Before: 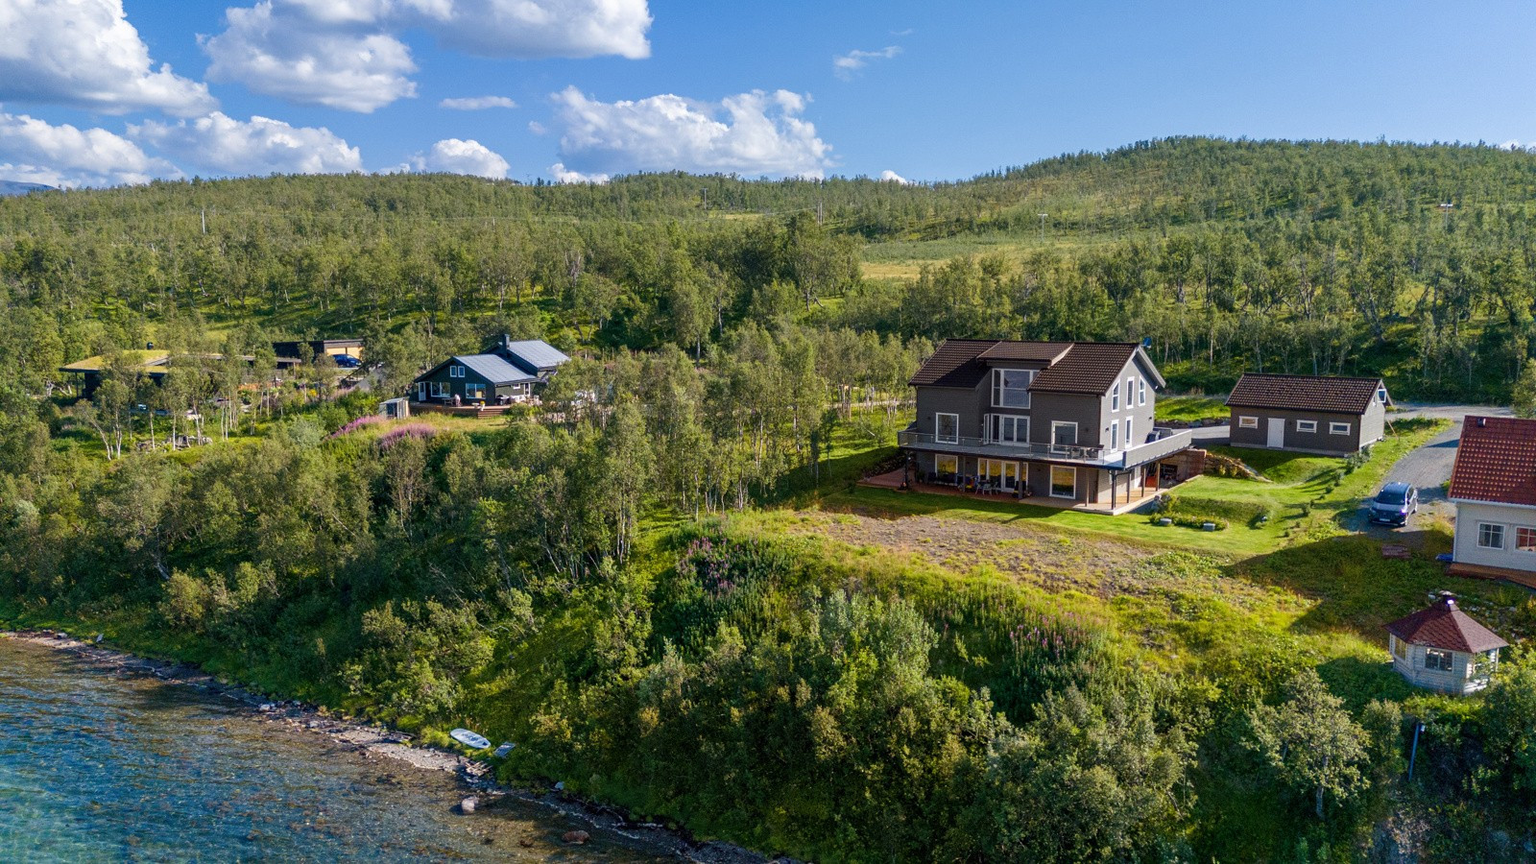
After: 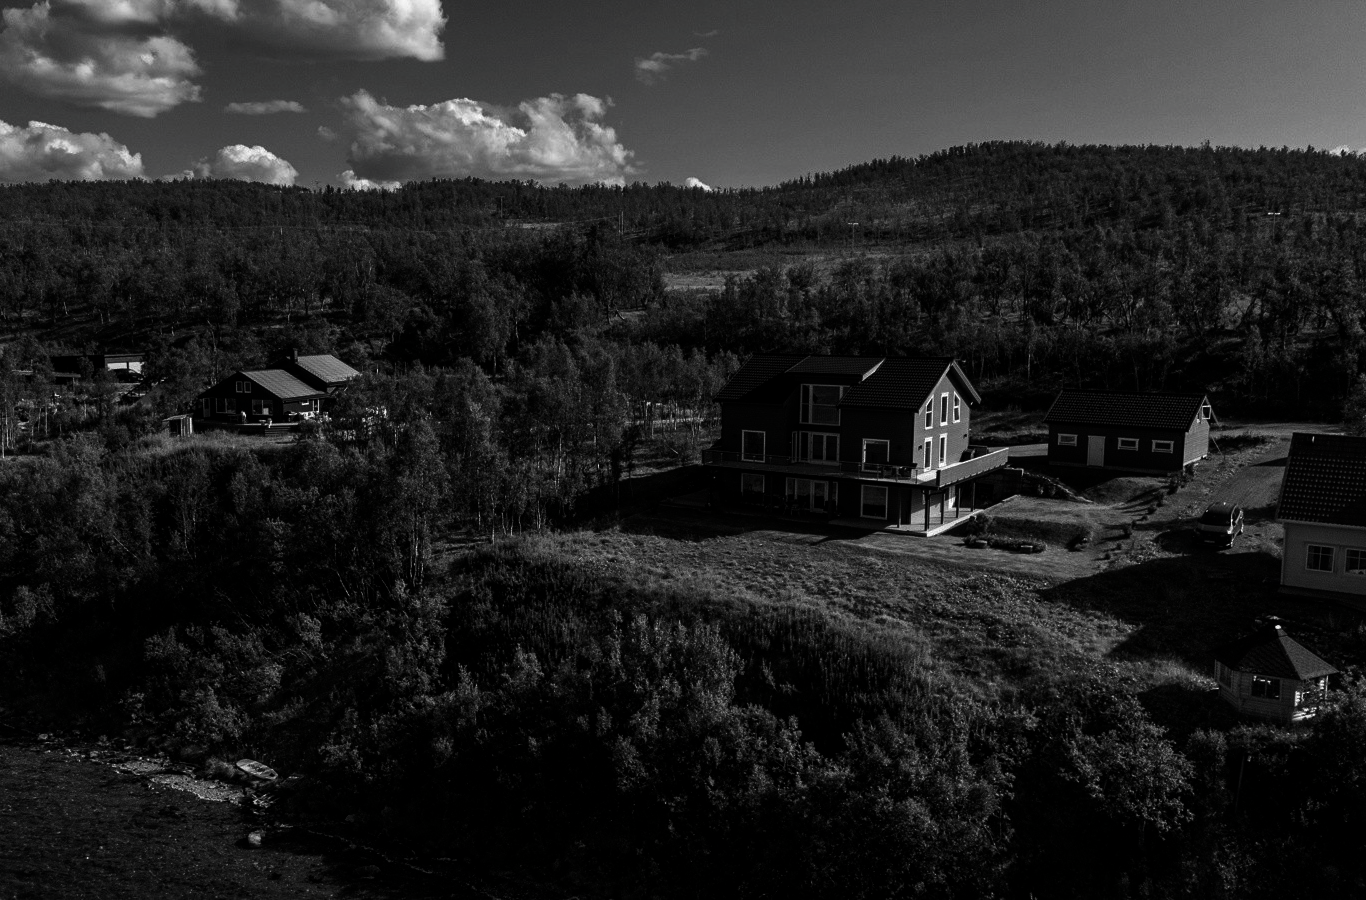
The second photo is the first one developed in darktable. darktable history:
crop and rotate: left 14.577%
contrast brightness saturation: contrast 0.018, brightness -0.995, saturation -0.994
